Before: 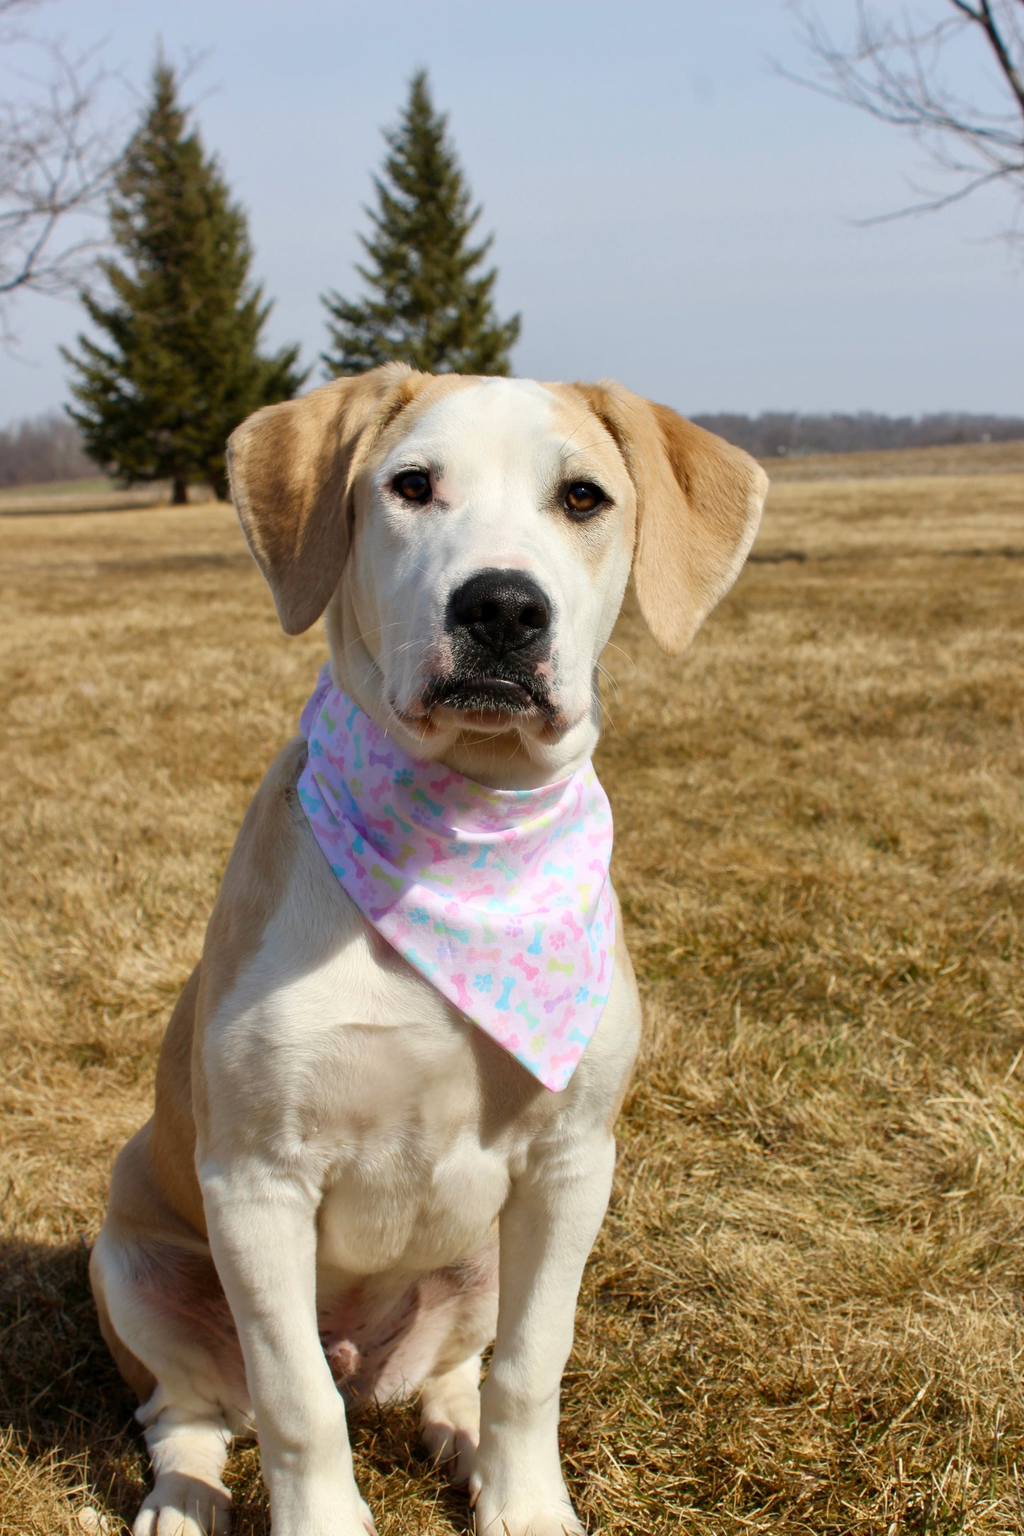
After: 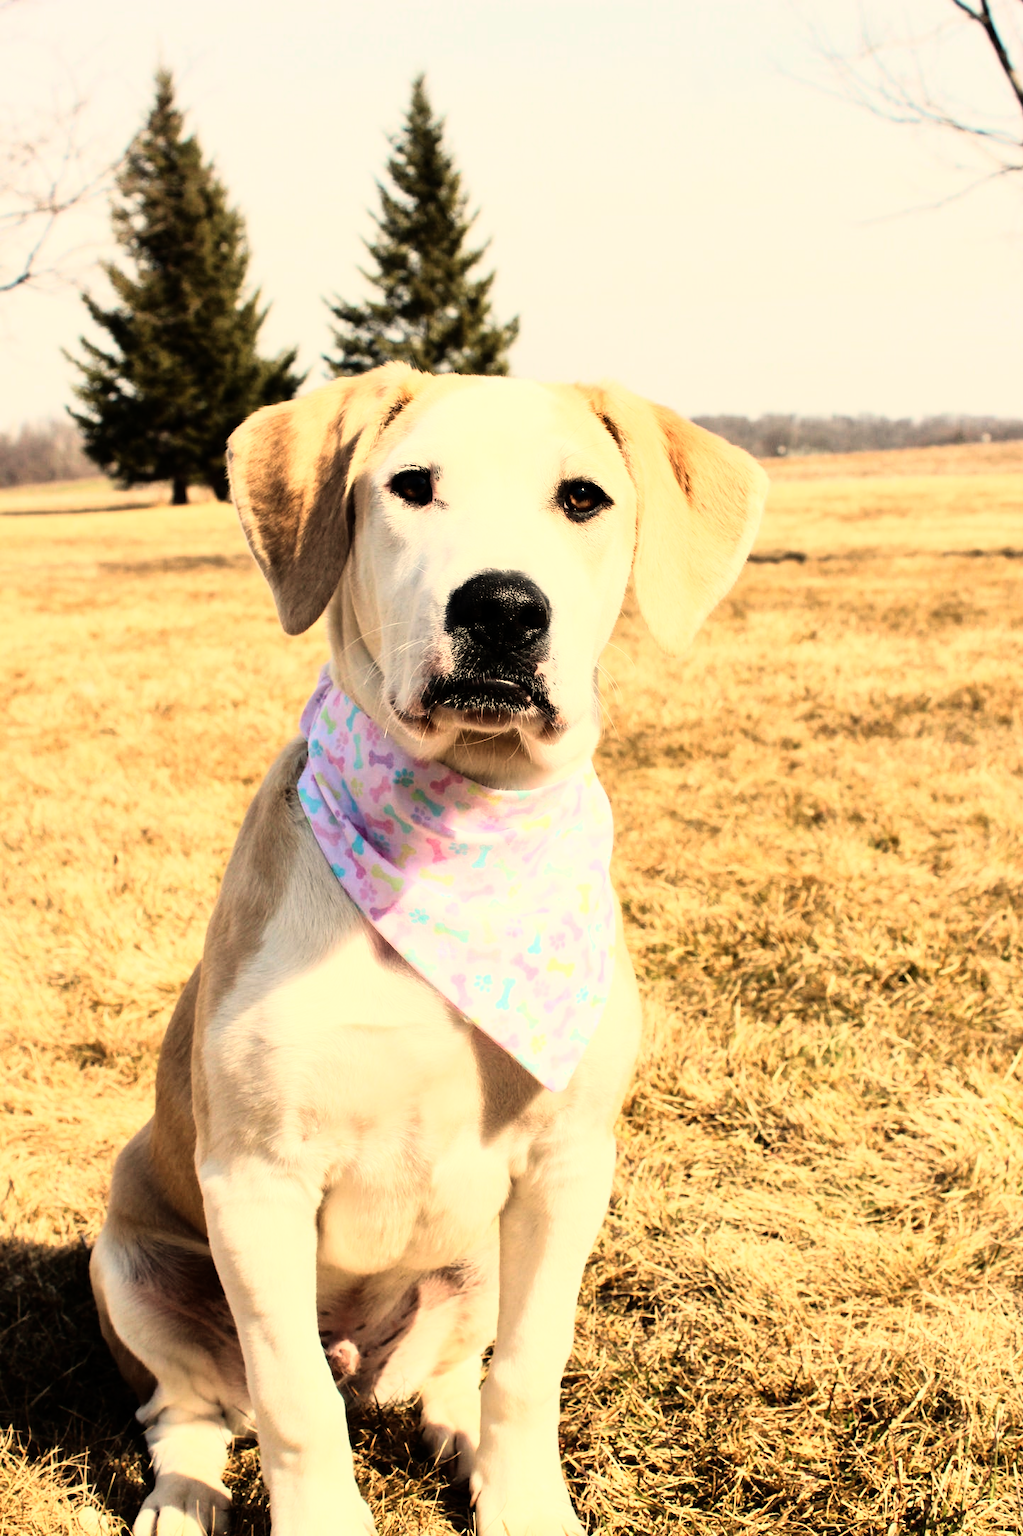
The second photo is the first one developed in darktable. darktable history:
white balance: red 1.123, blue 0.83
color zones: curves: ch0 [(0, 0.5) (0.143, 0.52) (0.286, 0.5) (0.429, 0.5) (0.571, 0.5) (0.714, 0.5) (0.857, 0.5) (1, 0.5)]; ch1 [(0, 0.489) (0.155, 0.45) (0.286, 0.466) (0.429, 0.5) (0.571, 0.5) (0.714, 0.5) (0.857, 0.5) (1, 0.489)]
rgb curve: curves: ch0 [(0, 0) (0.21, 0.15) (0.24, 0.21) (0.5, 0.75) (0.75, 0.96) (0.89, 0.99) (1, 1)]; ch1 [(0, 0.02) (0.21, 0.13) (0.25, 0.2) (0.5, 0.67) (0.75, 0.9) (0.89, 0.97) (1, 1)]; ch2 [(0, 0.02) (0.21, 0.13) (0.25, 0.2) (0.5, 0.67) (0.75, 0.9) (0.89, 0.97) (1, 1)], compensate middle gray true
